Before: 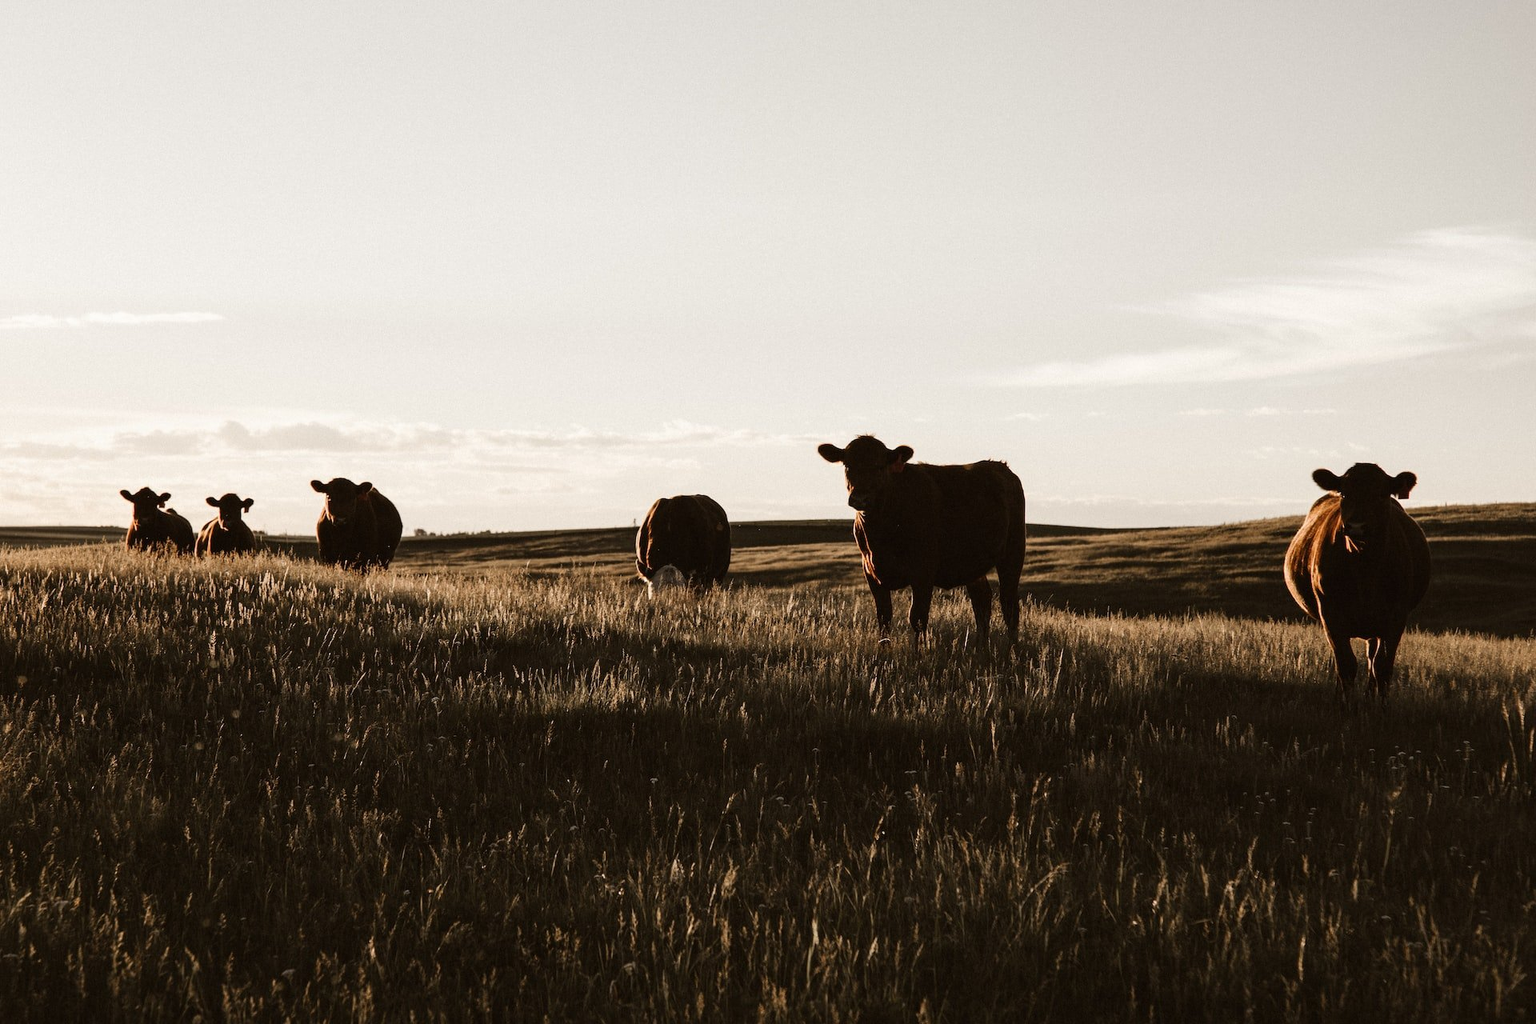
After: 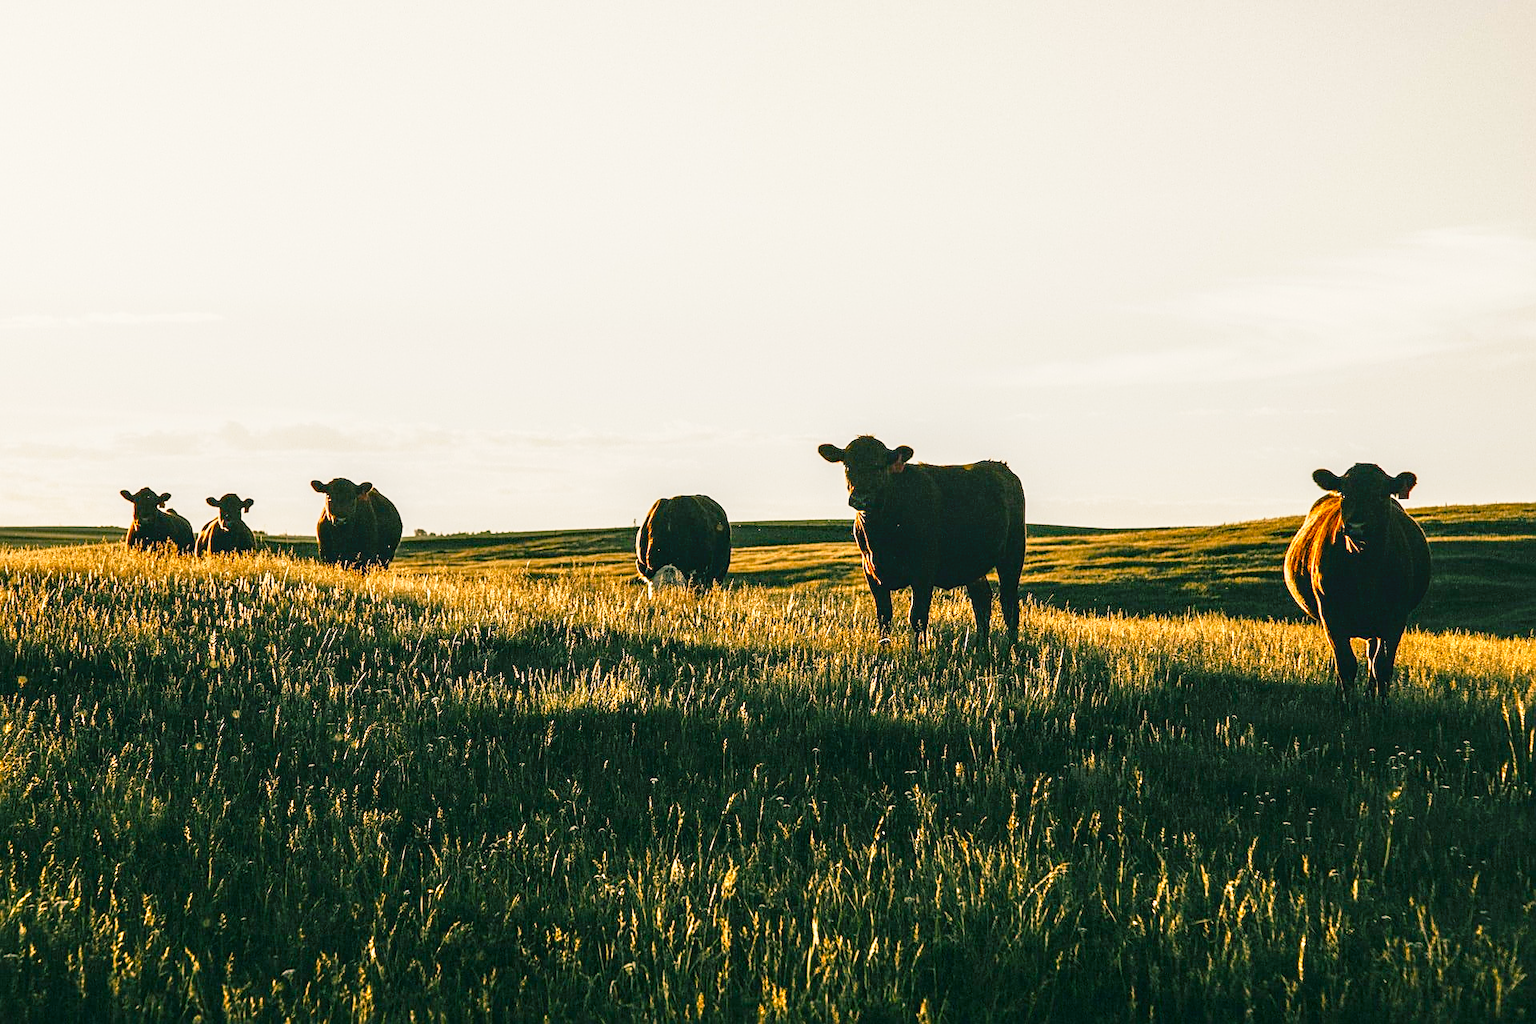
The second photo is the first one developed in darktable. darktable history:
base curve: curves: ch0 [(0, 0) (0.579, 0.807) (1, 1)], preserve colors none
local contrast: on, module defaults
color balance rgb: shadows lift › luminance -29.173%, shadows lift › chroma 10.009%, shadows lift › hue 227.89°, global offset › luminance 0.245%, linear chroma grading › shadows -30.351%, linear chroma grading › global chroma 35.532%, perceptual saturation grading › global saturation 20%, perceptual saturation grading › highlights -25.798%, perceptual saturation grading › shadows 25.087%, global vibrance 5.978%
contrast brightness saturation: contrast 0.09, saturation 0.276
color correction: highlights b* 2.97
sharpen: on, module defaults
tone equalizer: -7 EV 0.159 EV, -6 EV 0.628 EV, -5 EV 1.11 EV, -4 EV 1.36 EV, -3 EV 1.14 EV, -2 EV 0.6 EV, -1 EV 0.155 EV
